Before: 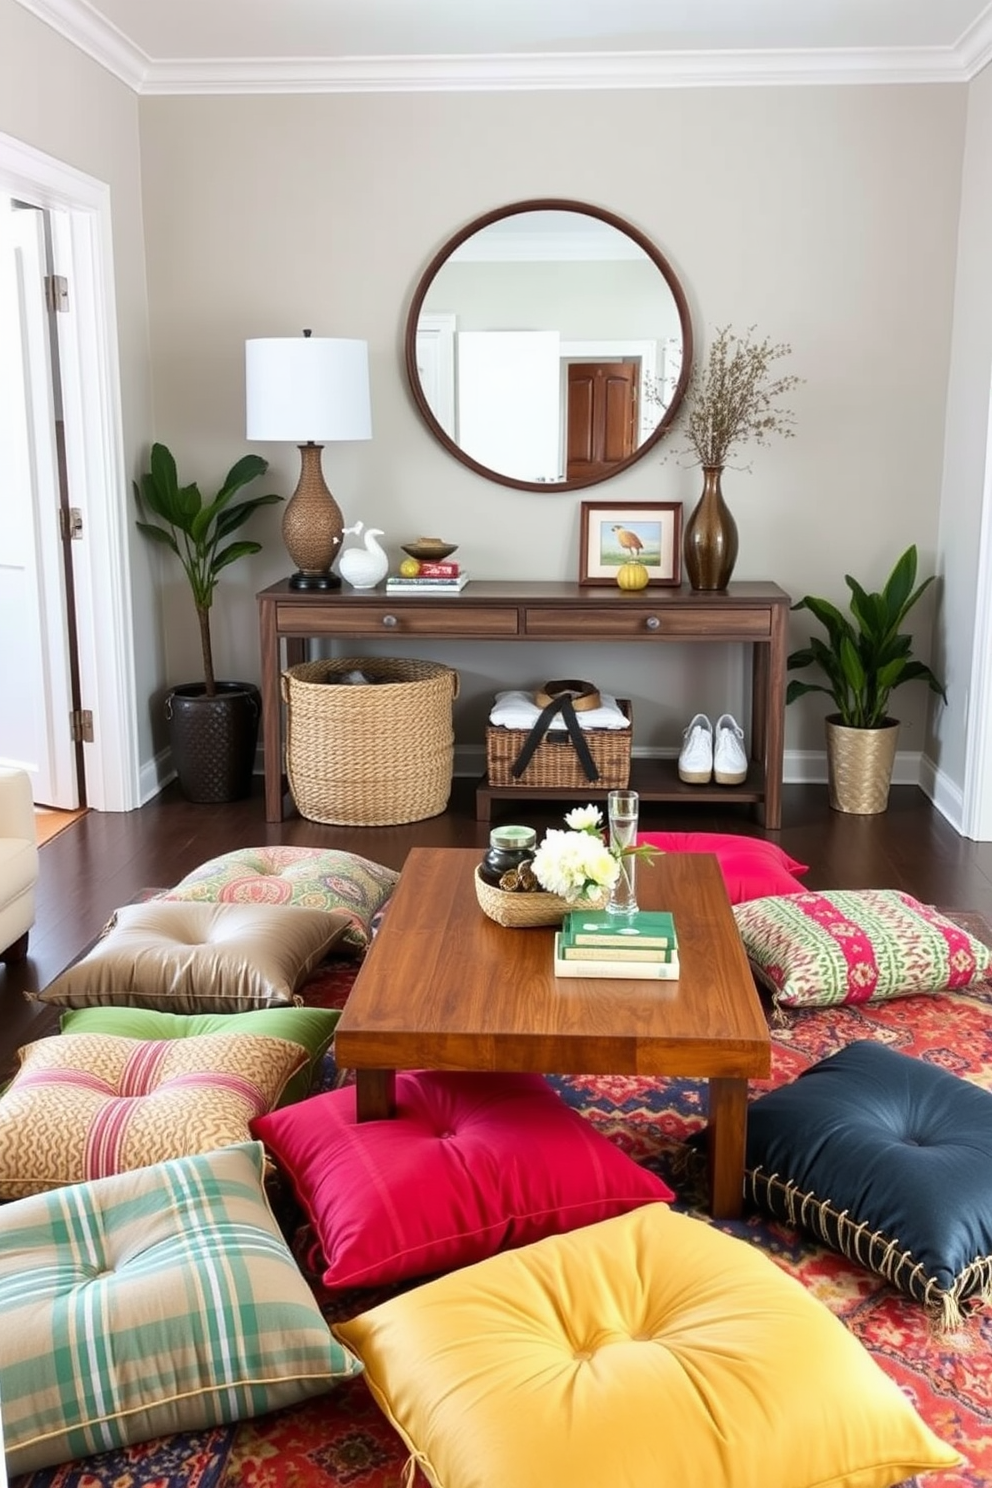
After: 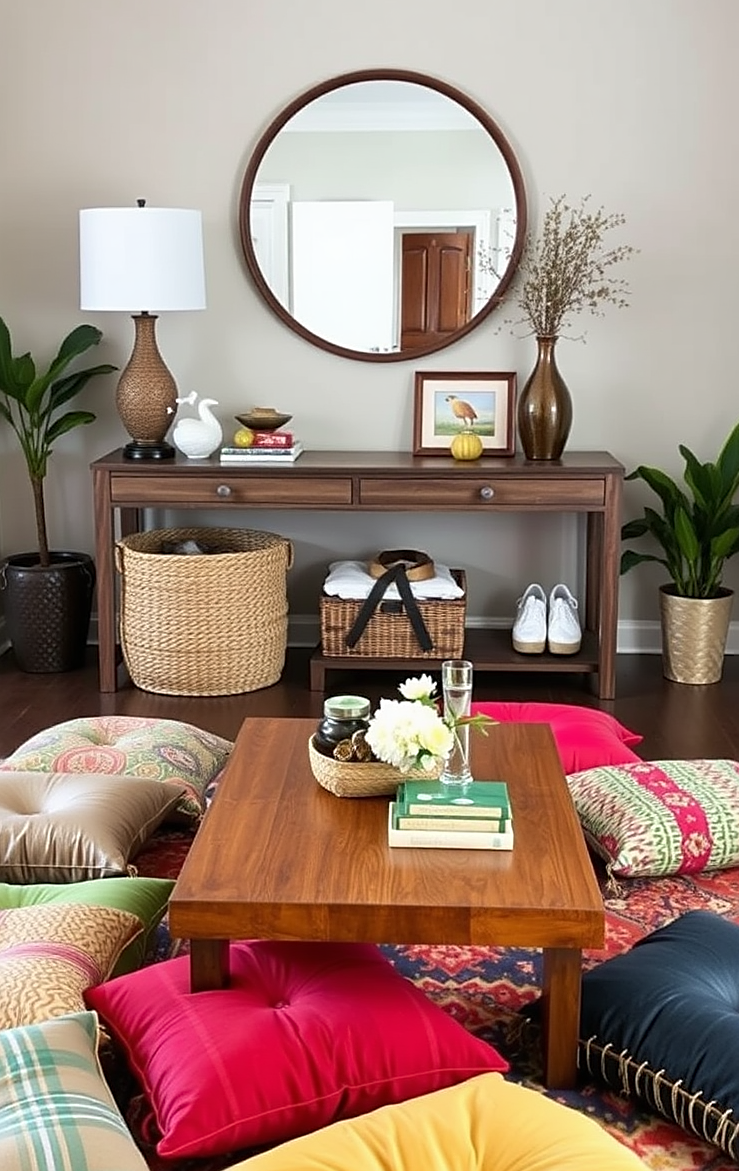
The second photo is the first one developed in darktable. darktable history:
crop: left 16.815%, top 8.761%, right 8.654%, bottom 12.524%
sharpen: on, module defaults
